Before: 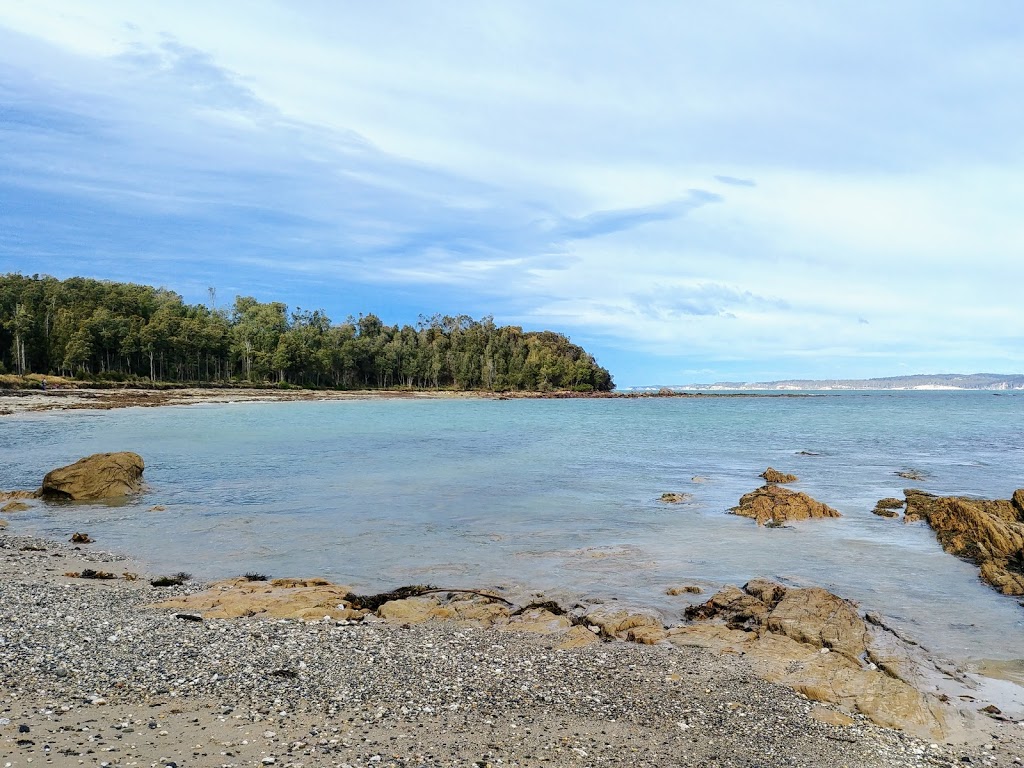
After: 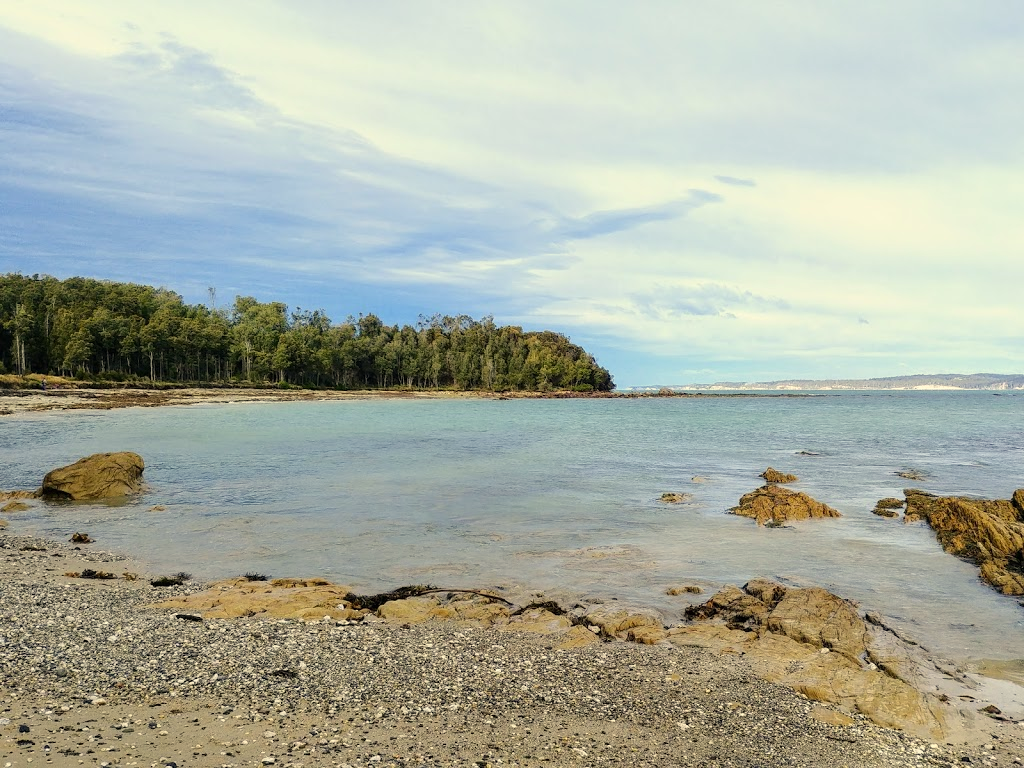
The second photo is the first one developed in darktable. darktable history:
exposure: compensate exposure bias true, compensate highlight preservation false
color correction: highlights a* 1.3, highlights b* 18.14
